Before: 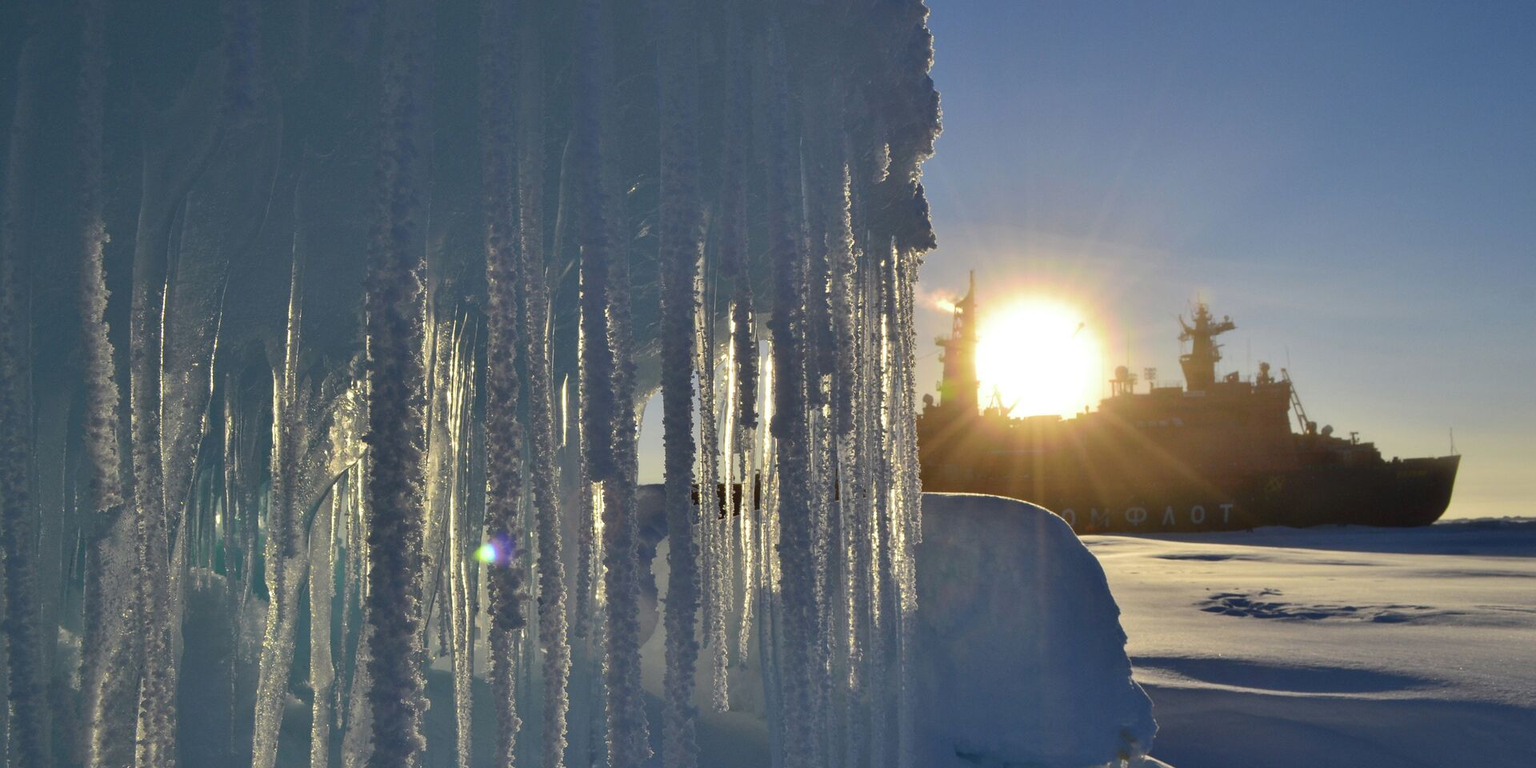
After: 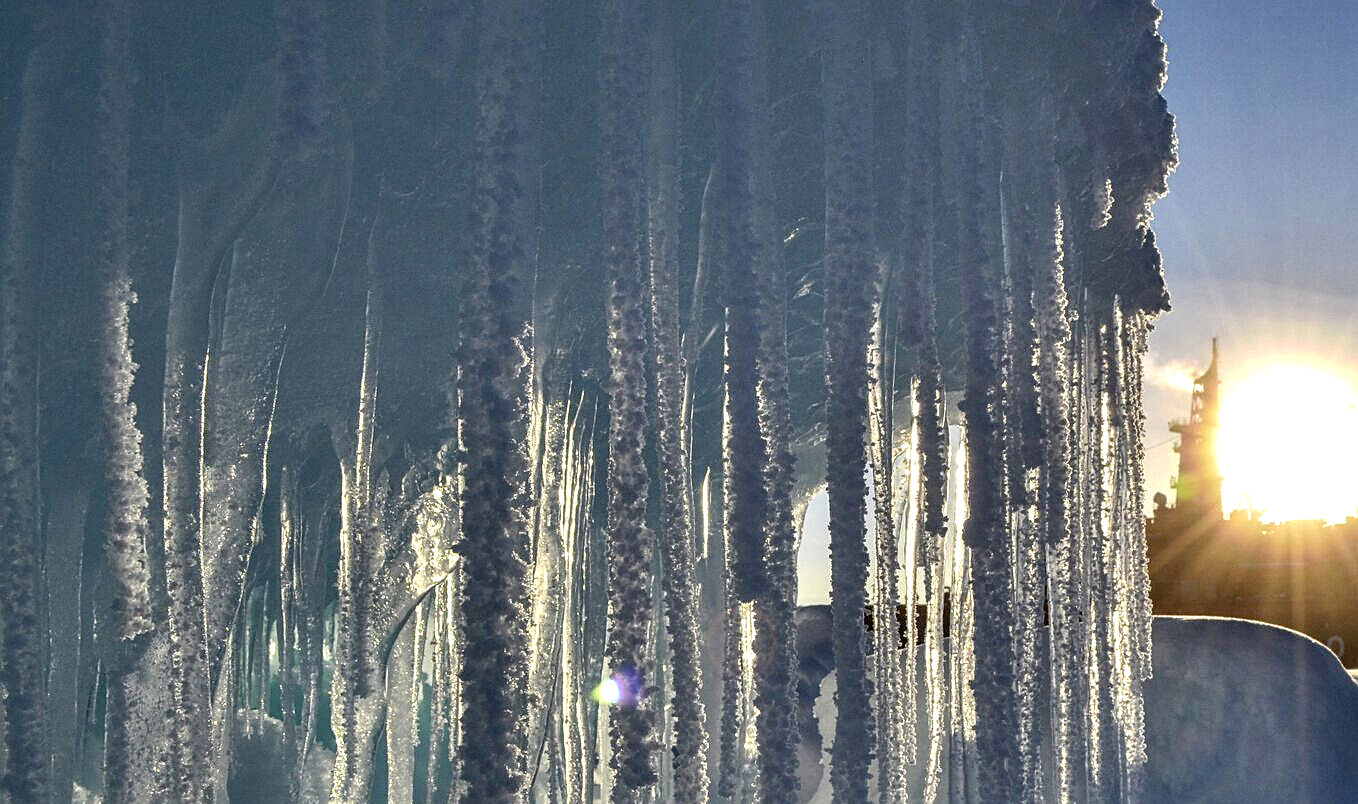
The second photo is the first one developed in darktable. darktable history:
crop: right 28.626%, bottom 16.161%
local contrast: highlights 18%, detail 188%
exposure: exposure 0.289 EV, compensate highlight preservation false
sharpen: on, module defaults
